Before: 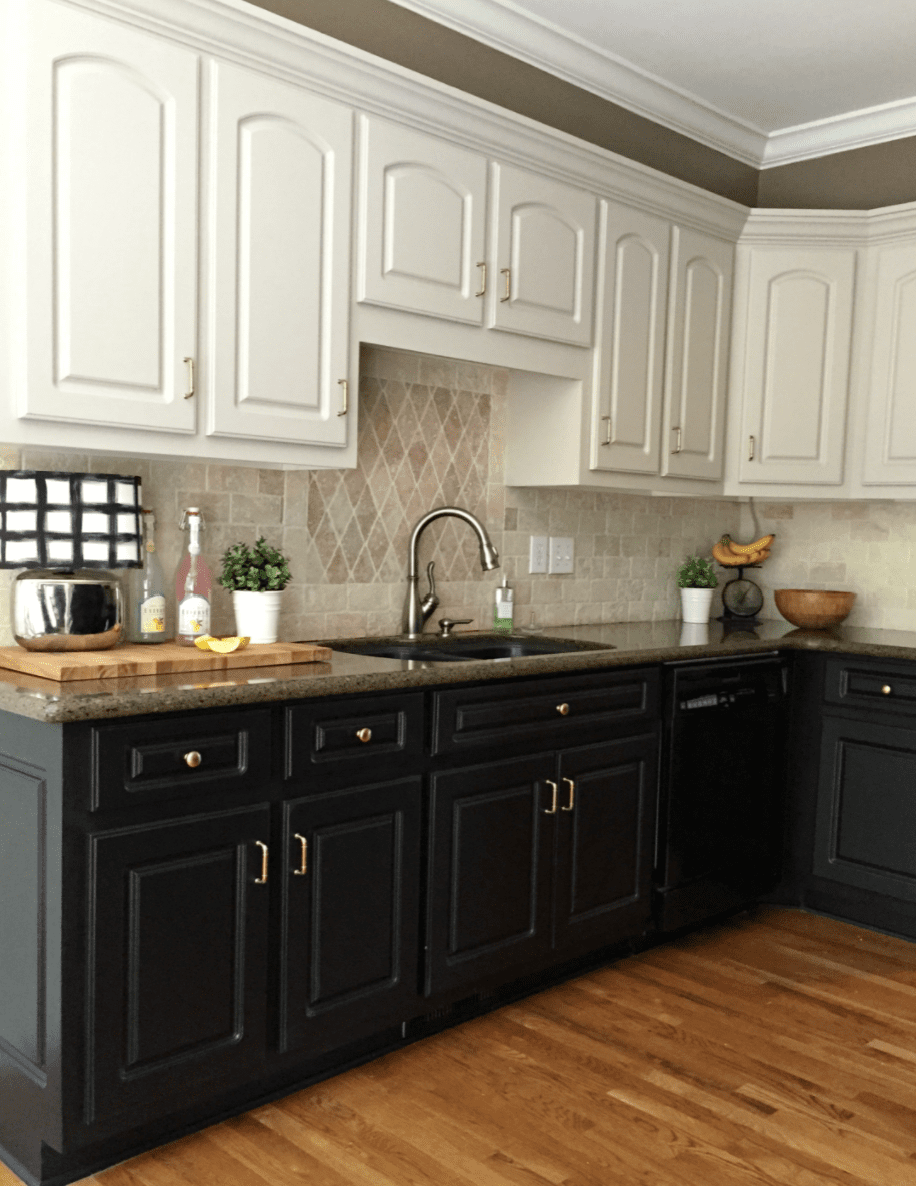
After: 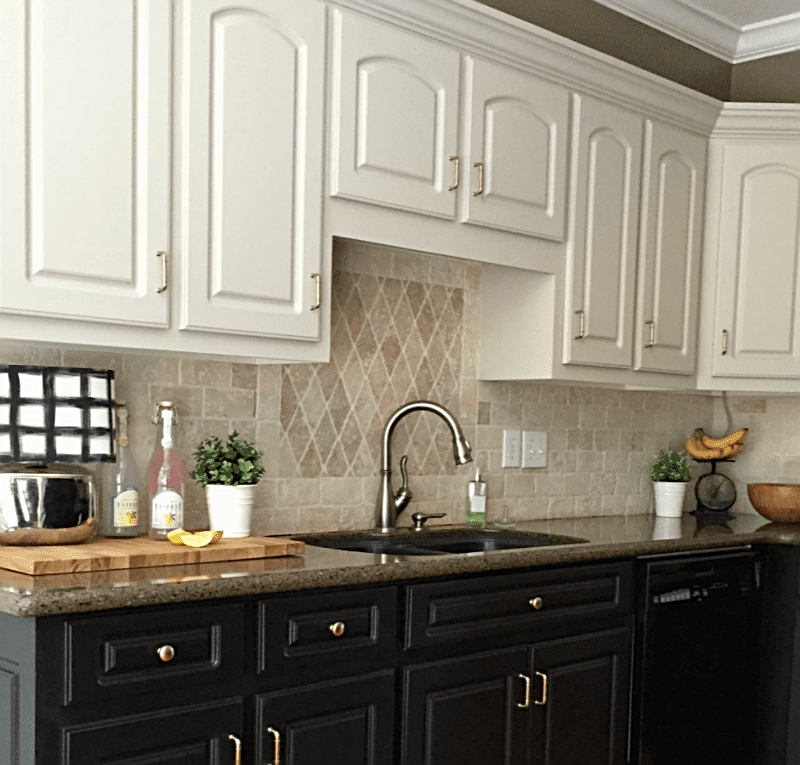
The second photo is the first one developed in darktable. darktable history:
tone equalizer: -7 EV 0.18 EV, -6 EV 0.12 EV, -5 EV 0.08 EV, -4 EV 0.04 EV, -2 EV -0.02 EV, -1 EV -0.04 EV, +0 EV -0.06 EV, luminance estimator HSV value / RGB max
crop: left 3.015%, top 8.969%, right 9.647%, bottom 26.457%
sharpen: on, module defaults
